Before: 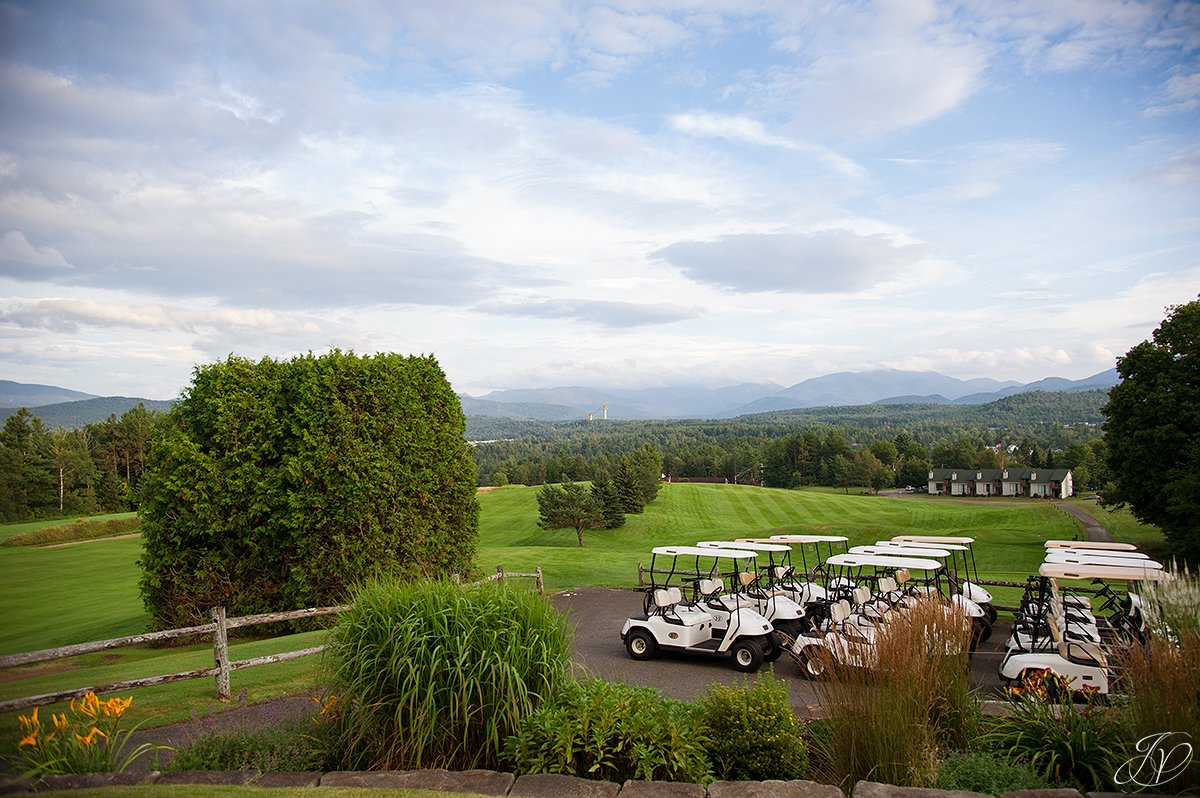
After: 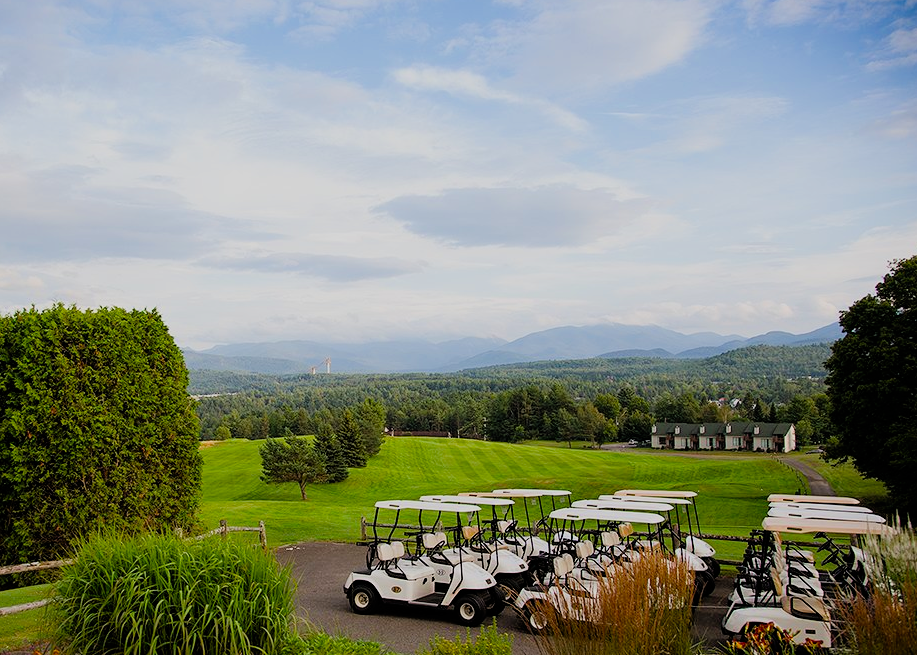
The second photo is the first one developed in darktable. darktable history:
crop: left 23.095%, top 5.827%, bottom 11.854%
filmic rgb: black relative exposure -7.75 EV, white relative exposure 4.4 EV, threshold 3 EV, hardness 3.76, latitude 38.11%, contrast 0.966, highlights saturation mix 10%, shadows ↔ highlights balance 4.59%, color science v4 (2020), enable highlight reconstruction true
